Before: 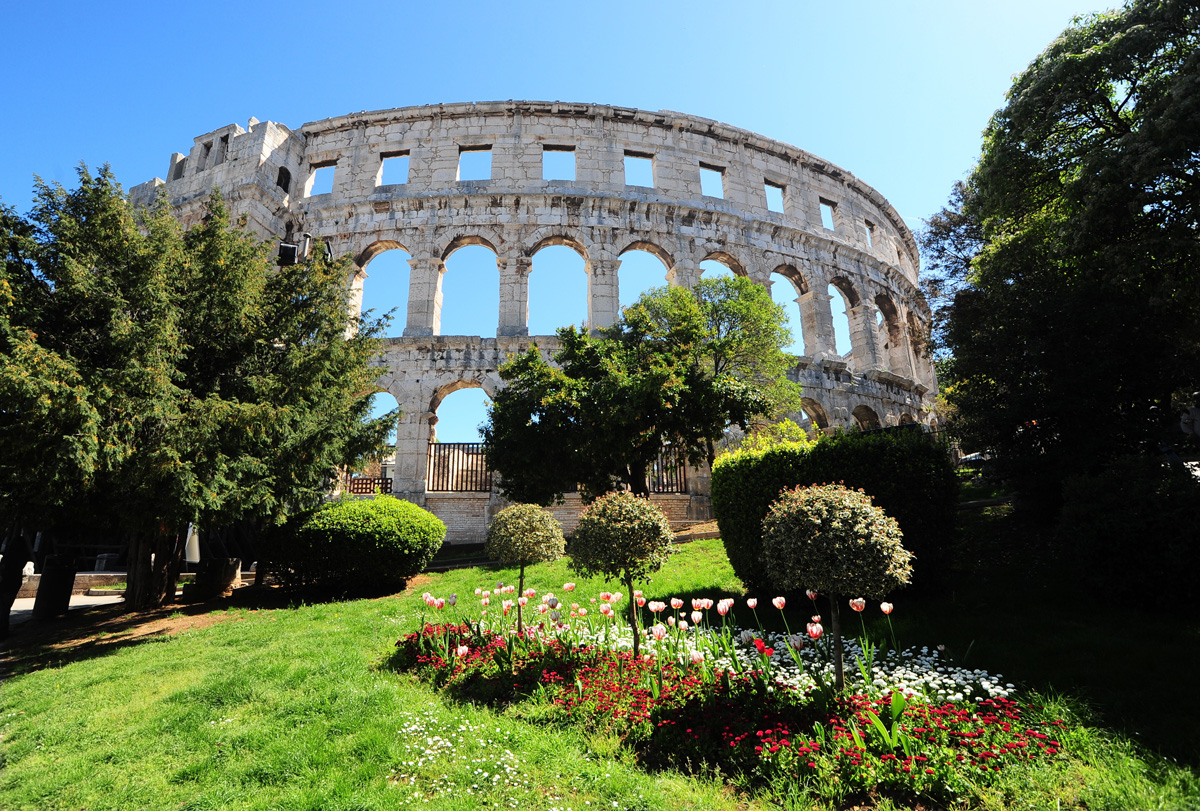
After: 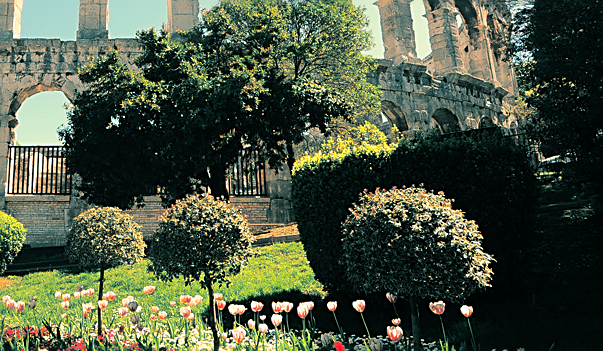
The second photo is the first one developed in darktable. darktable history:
split-toning: shadows › hue 186.43°, highlights › hue 49.29°, compress 30.29%
white balance: red 1.138, green 0.996, blue 0.812
crop: left 35.03%, top 36.625%, right 14.663%, bottom 20.057%
sharpen: on, module defaults
